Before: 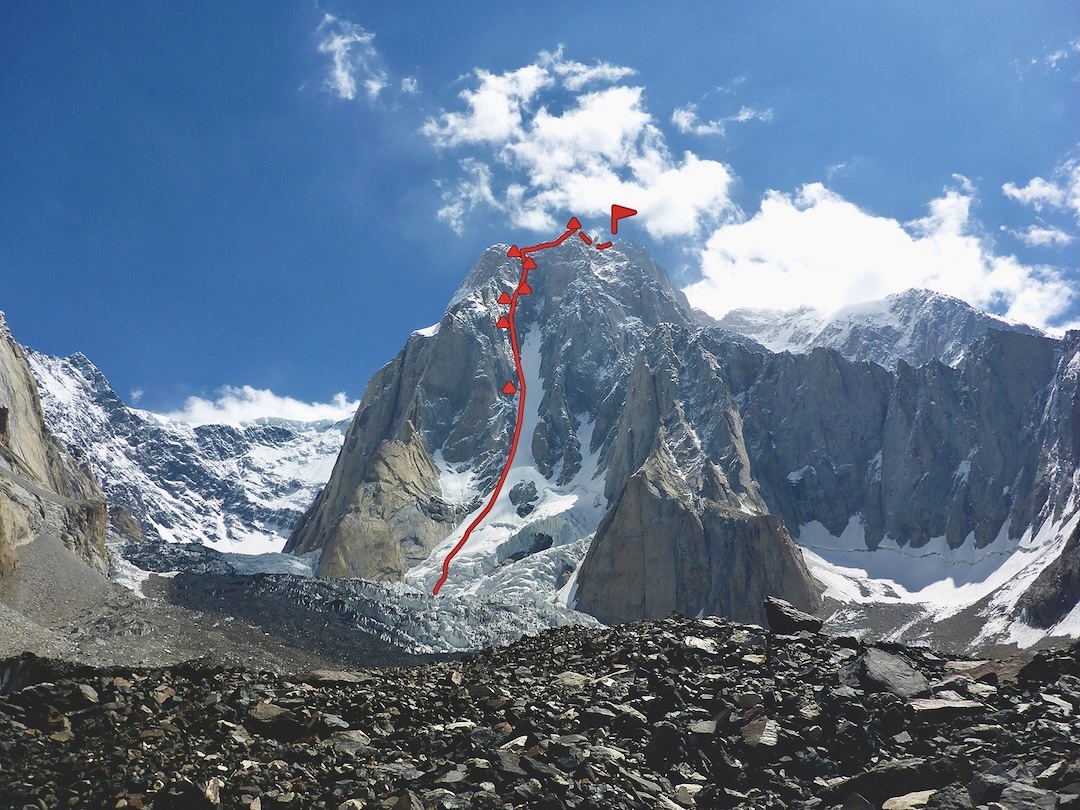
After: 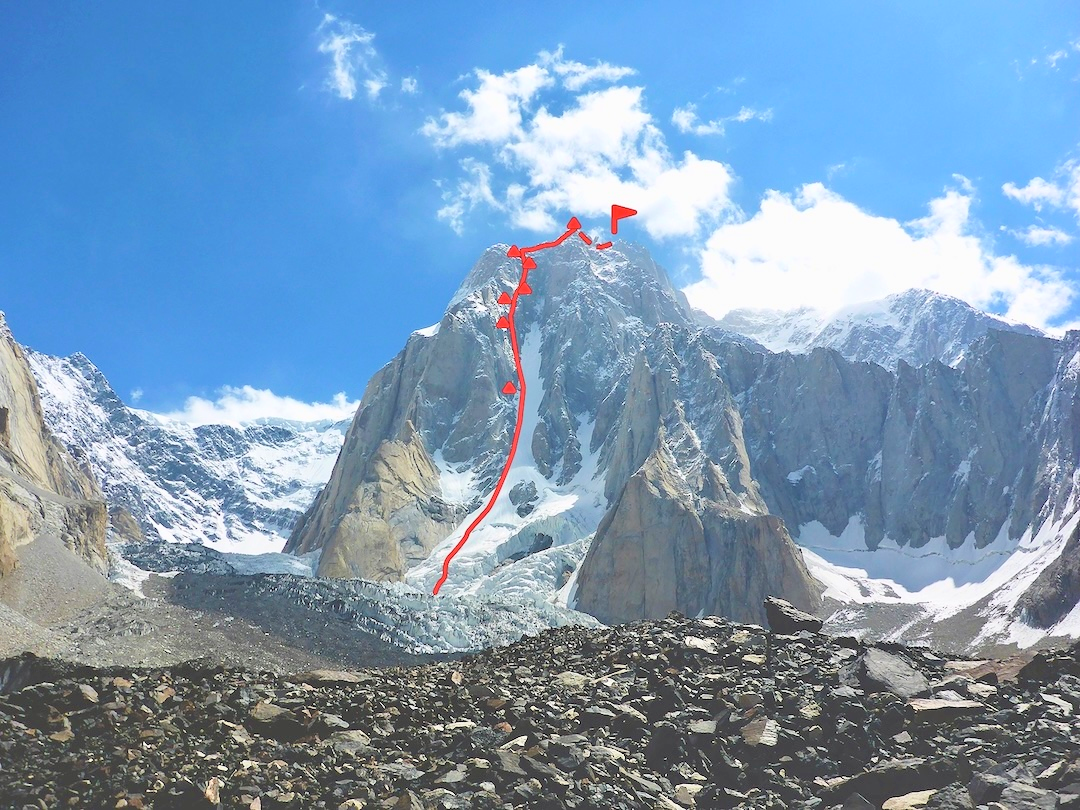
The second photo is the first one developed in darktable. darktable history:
contrast brightness saturation: contrast 0.1, brightness 0.309, saturation 0.147
